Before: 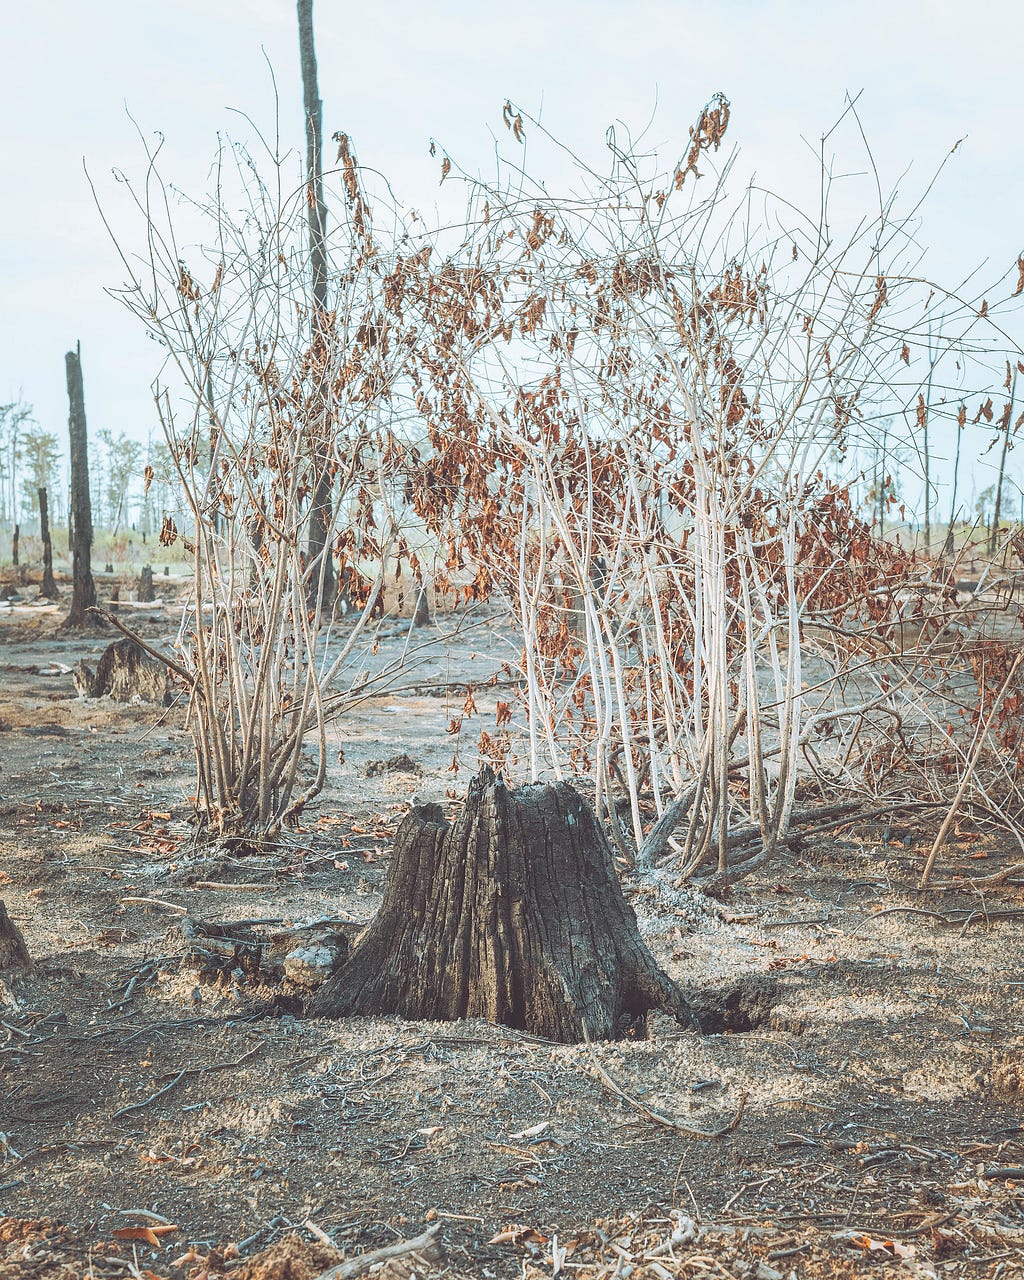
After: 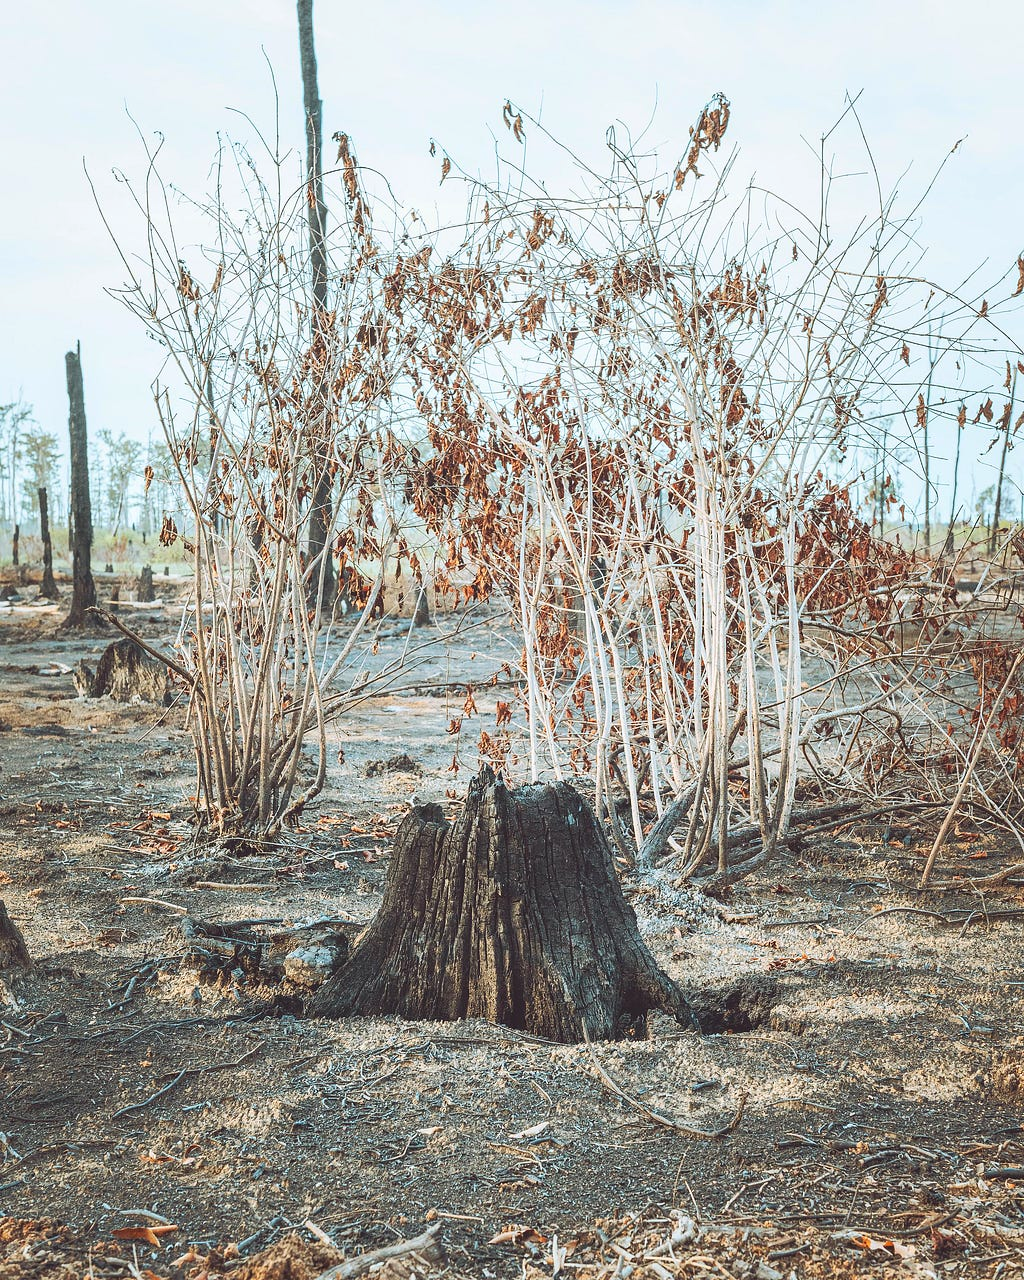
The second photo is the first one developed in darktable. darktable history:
contrast brightness saturation: contrast 0.135, brightness -0.047, saturation 0.153
